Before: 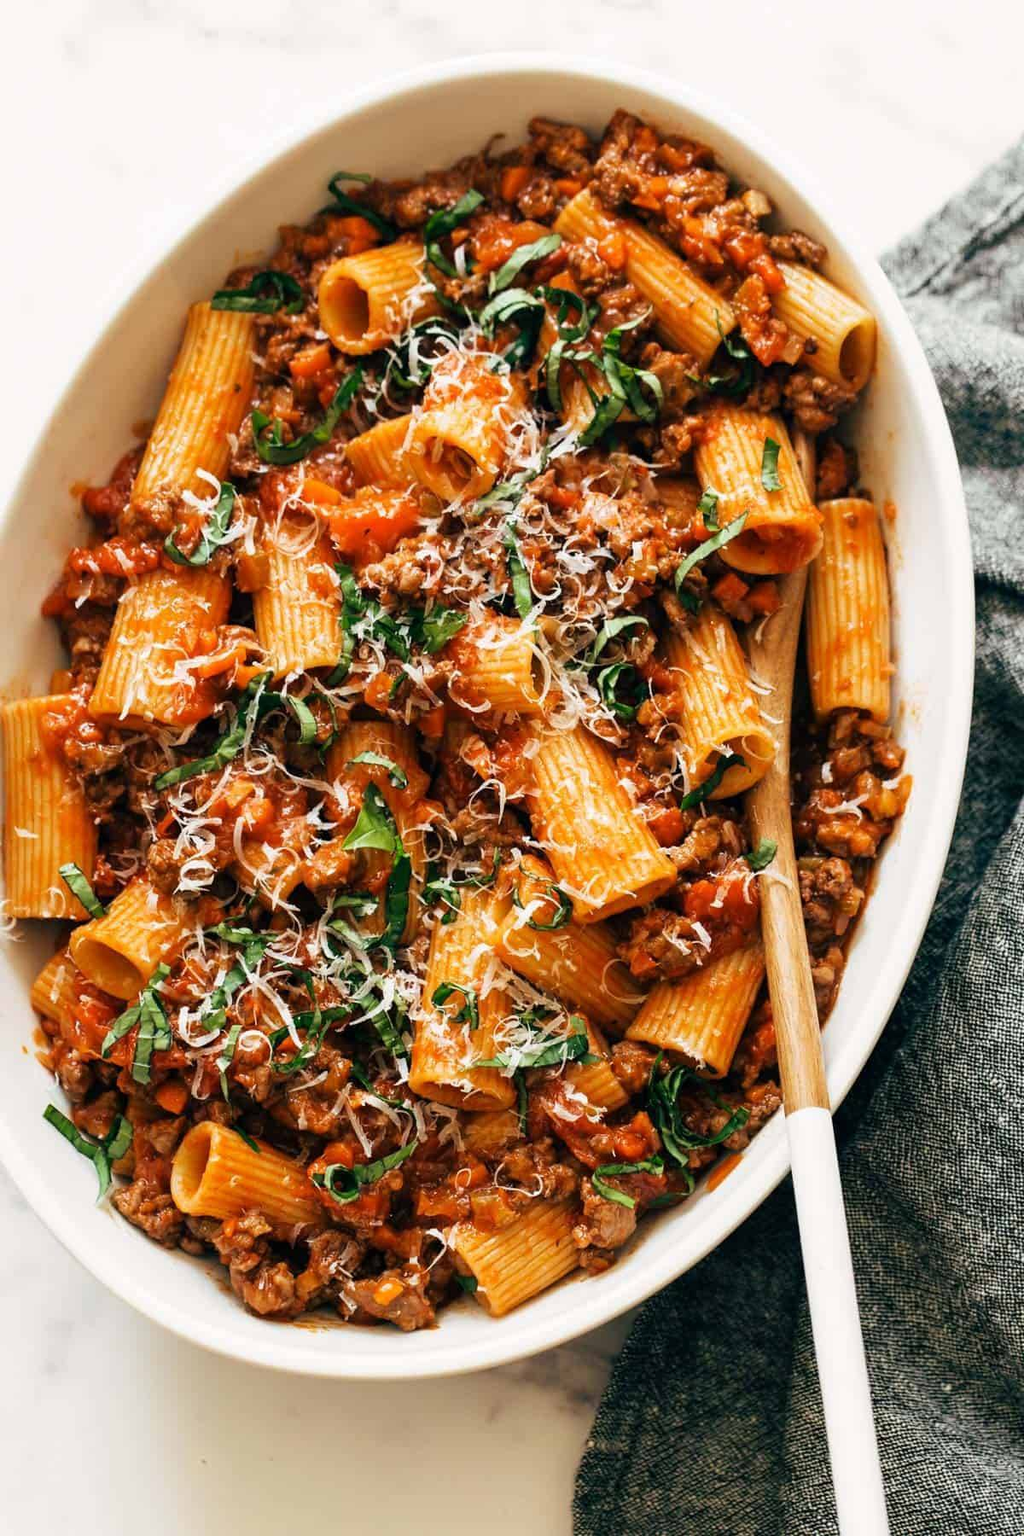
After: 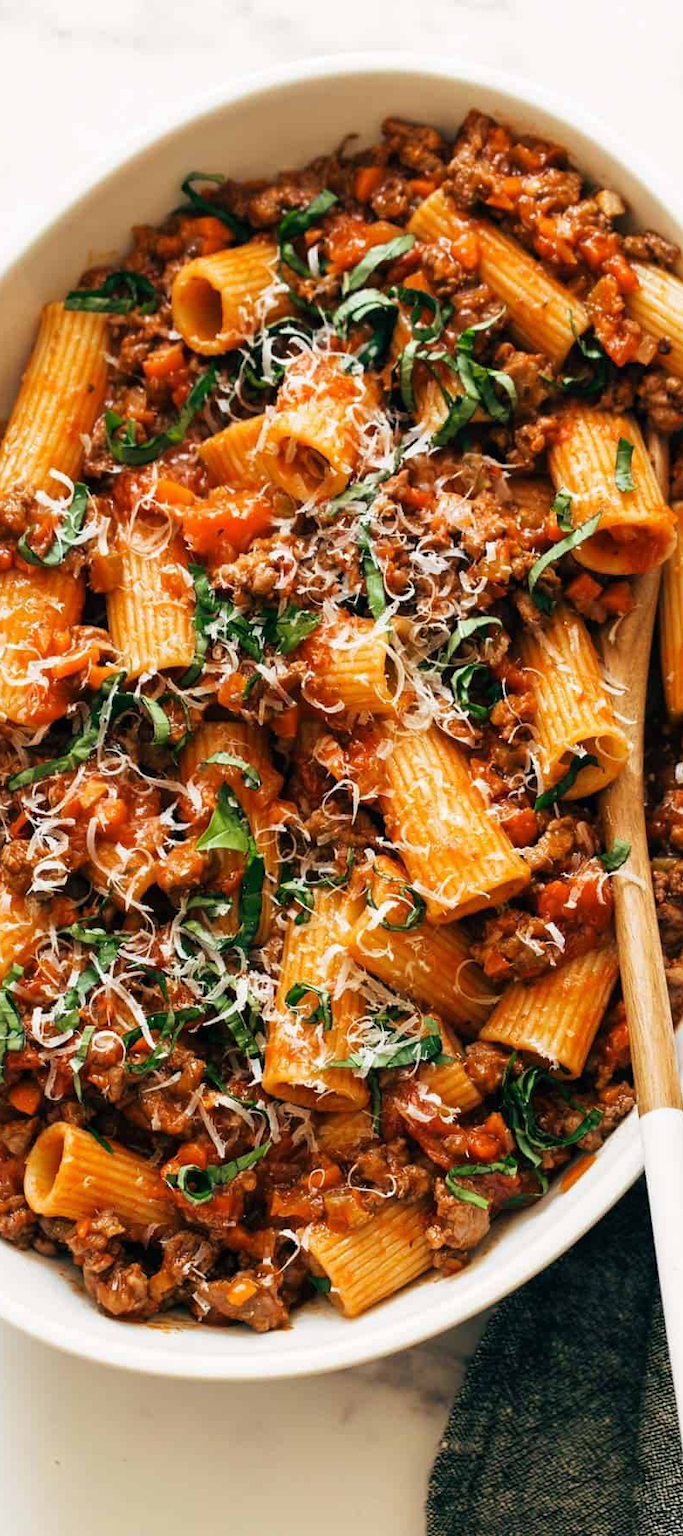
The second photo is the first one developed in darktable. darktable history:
crop and rotate: left 14.342%, right 18.975%
